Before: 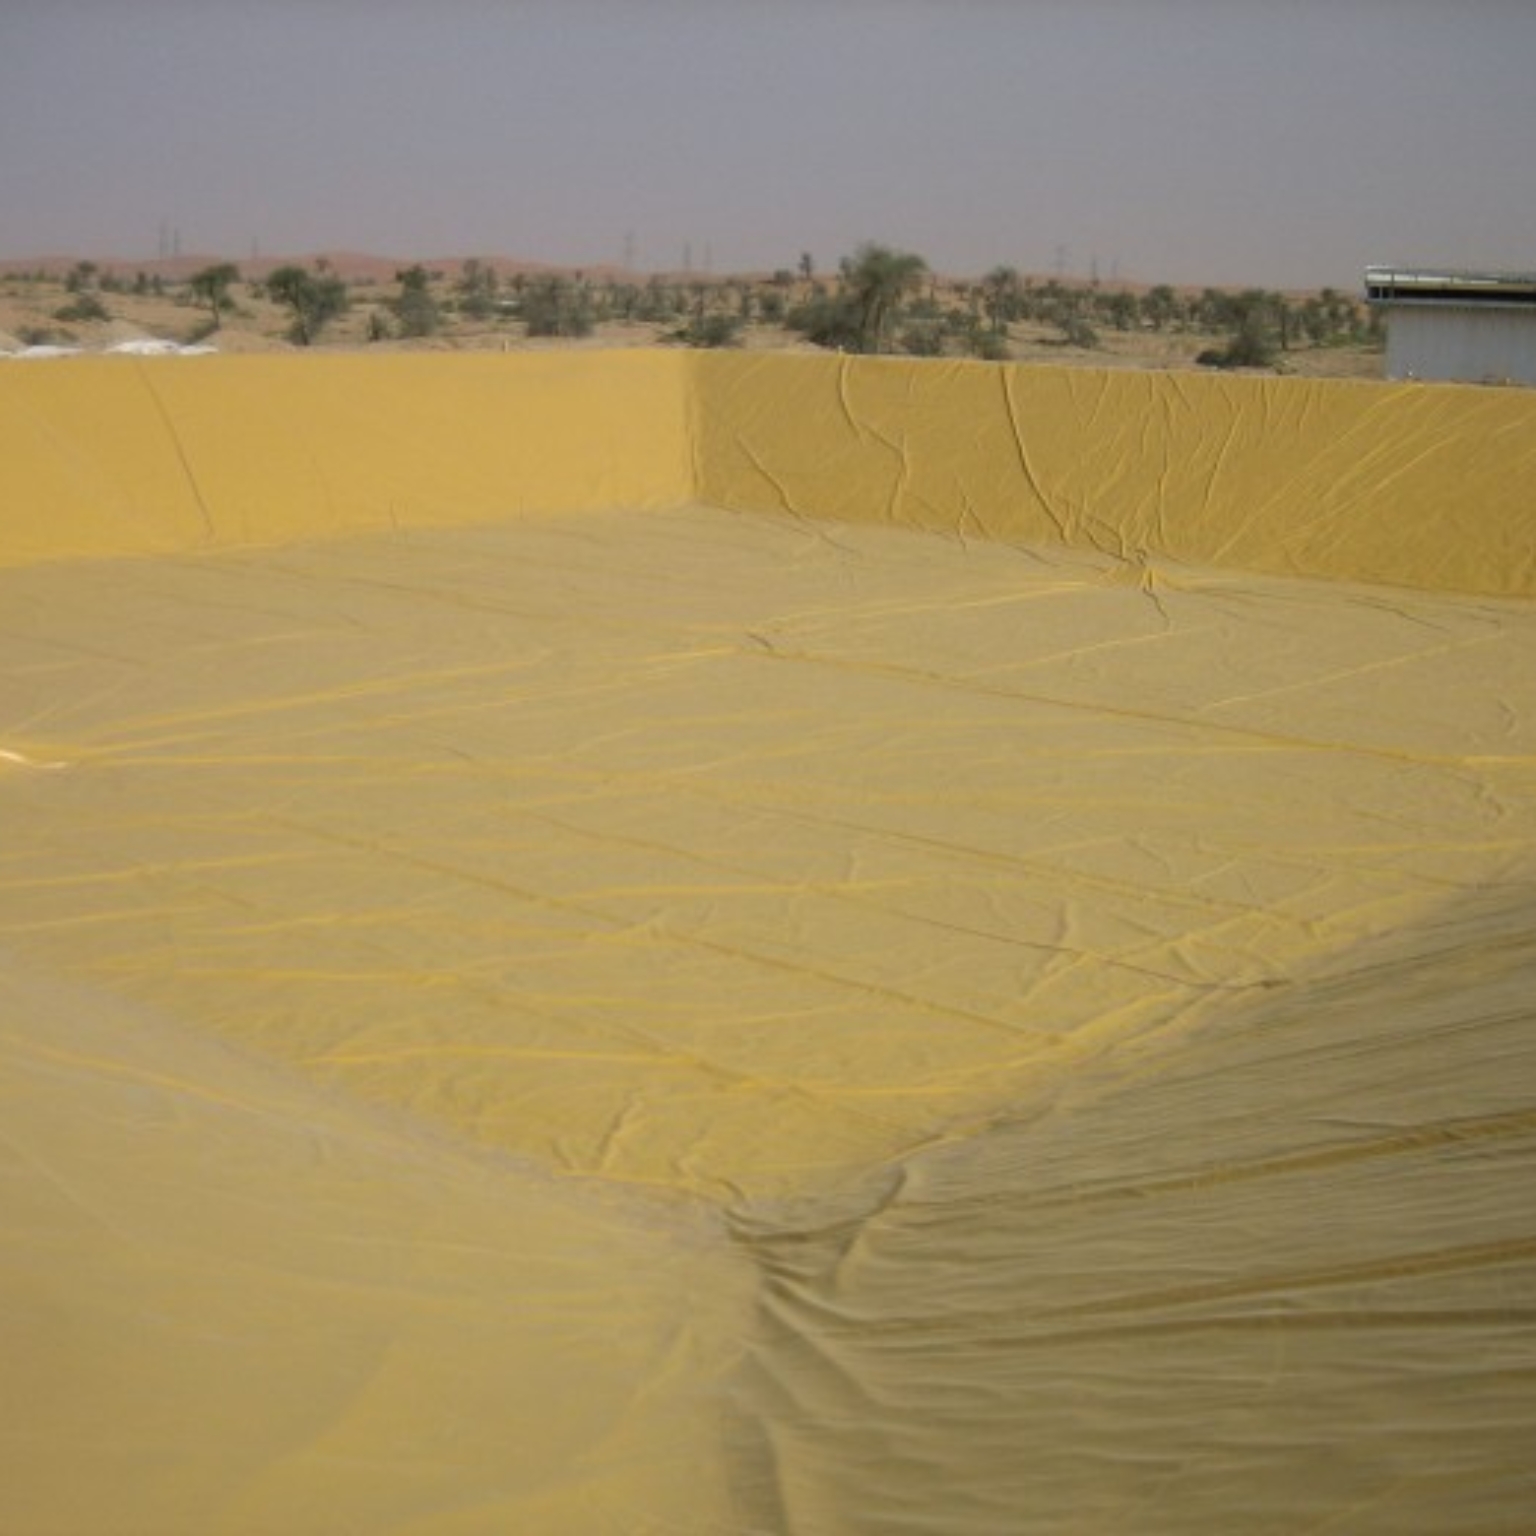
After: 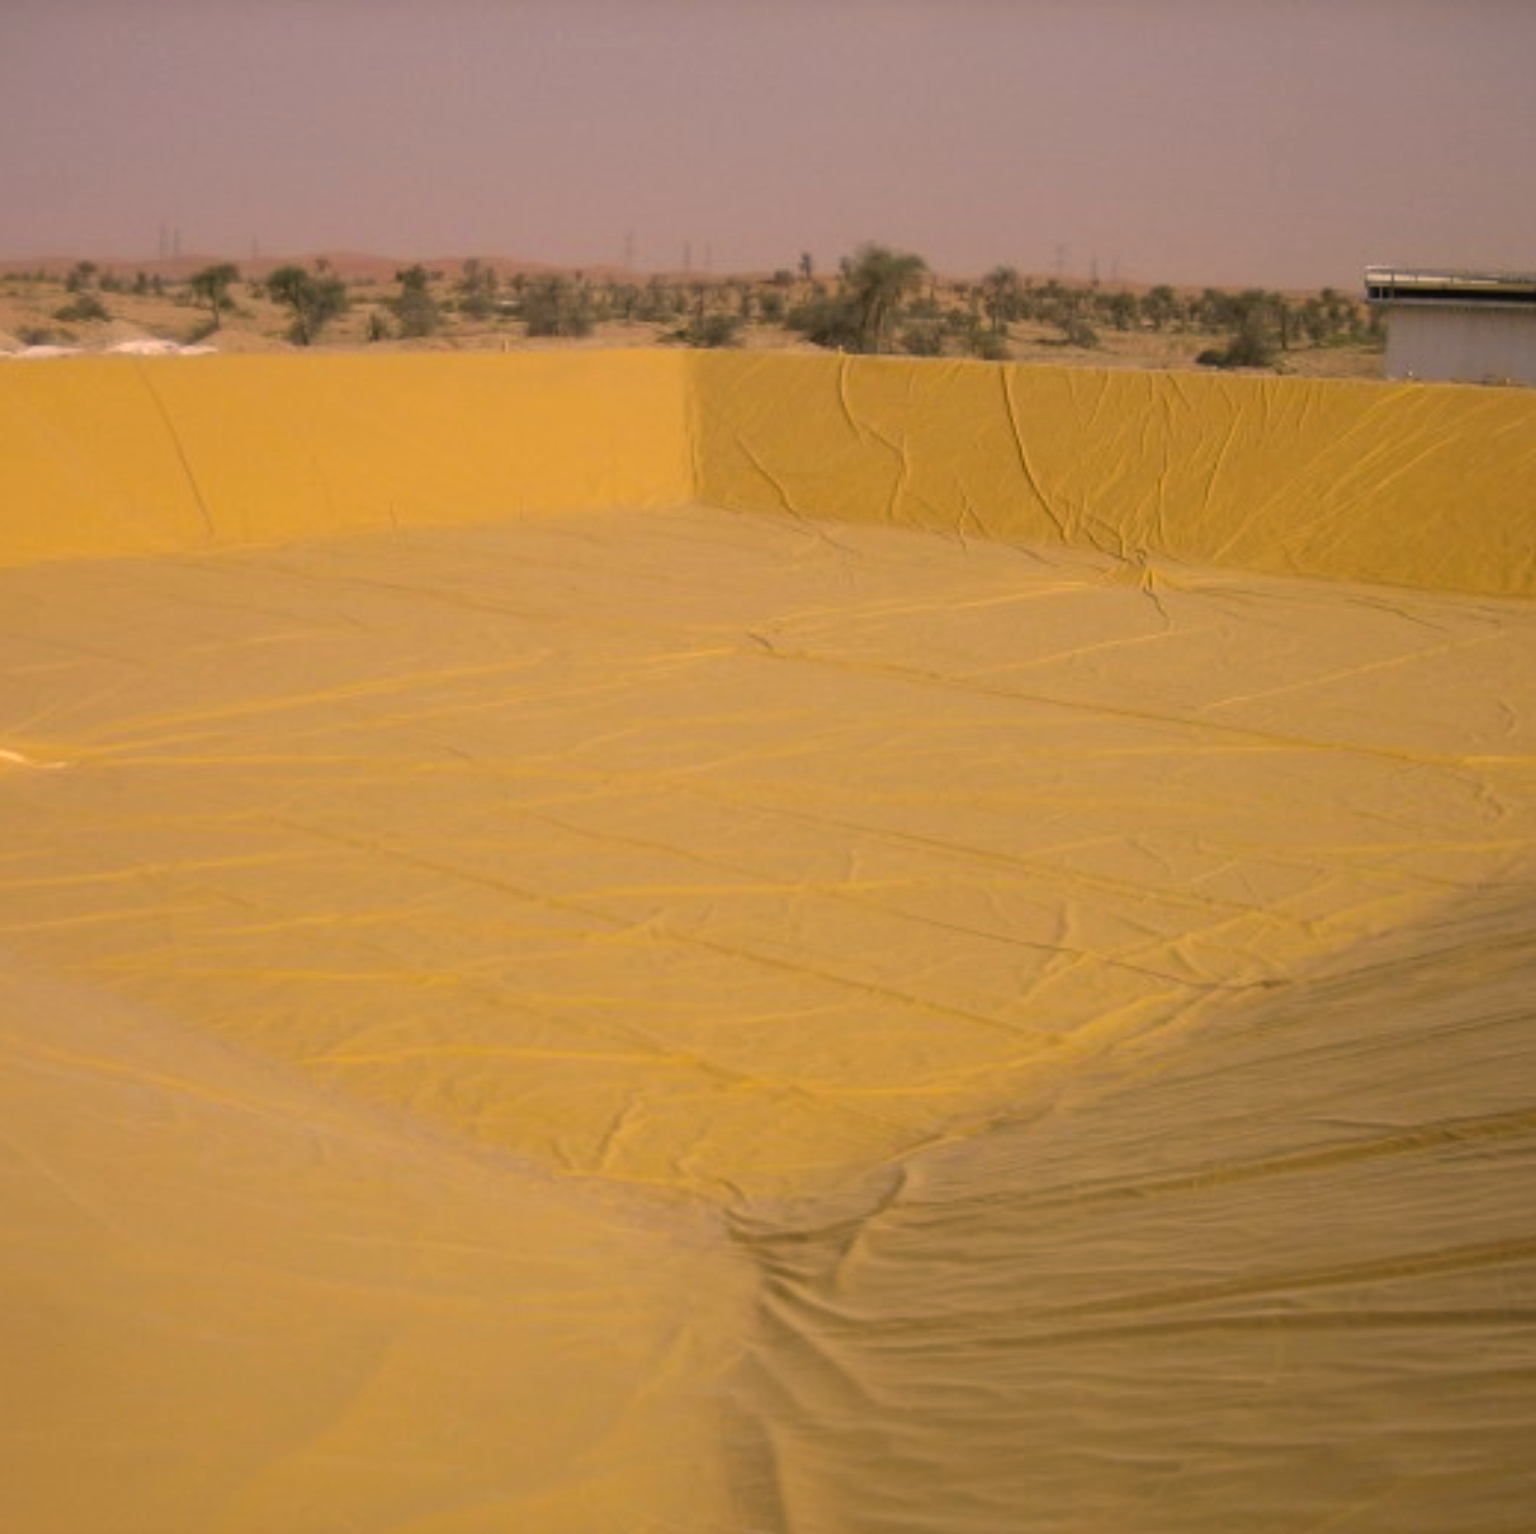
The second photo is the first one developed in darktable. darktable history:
color correction: highlights a* 17.88, highlights b* 18.79
crop: bottom 0.071%
